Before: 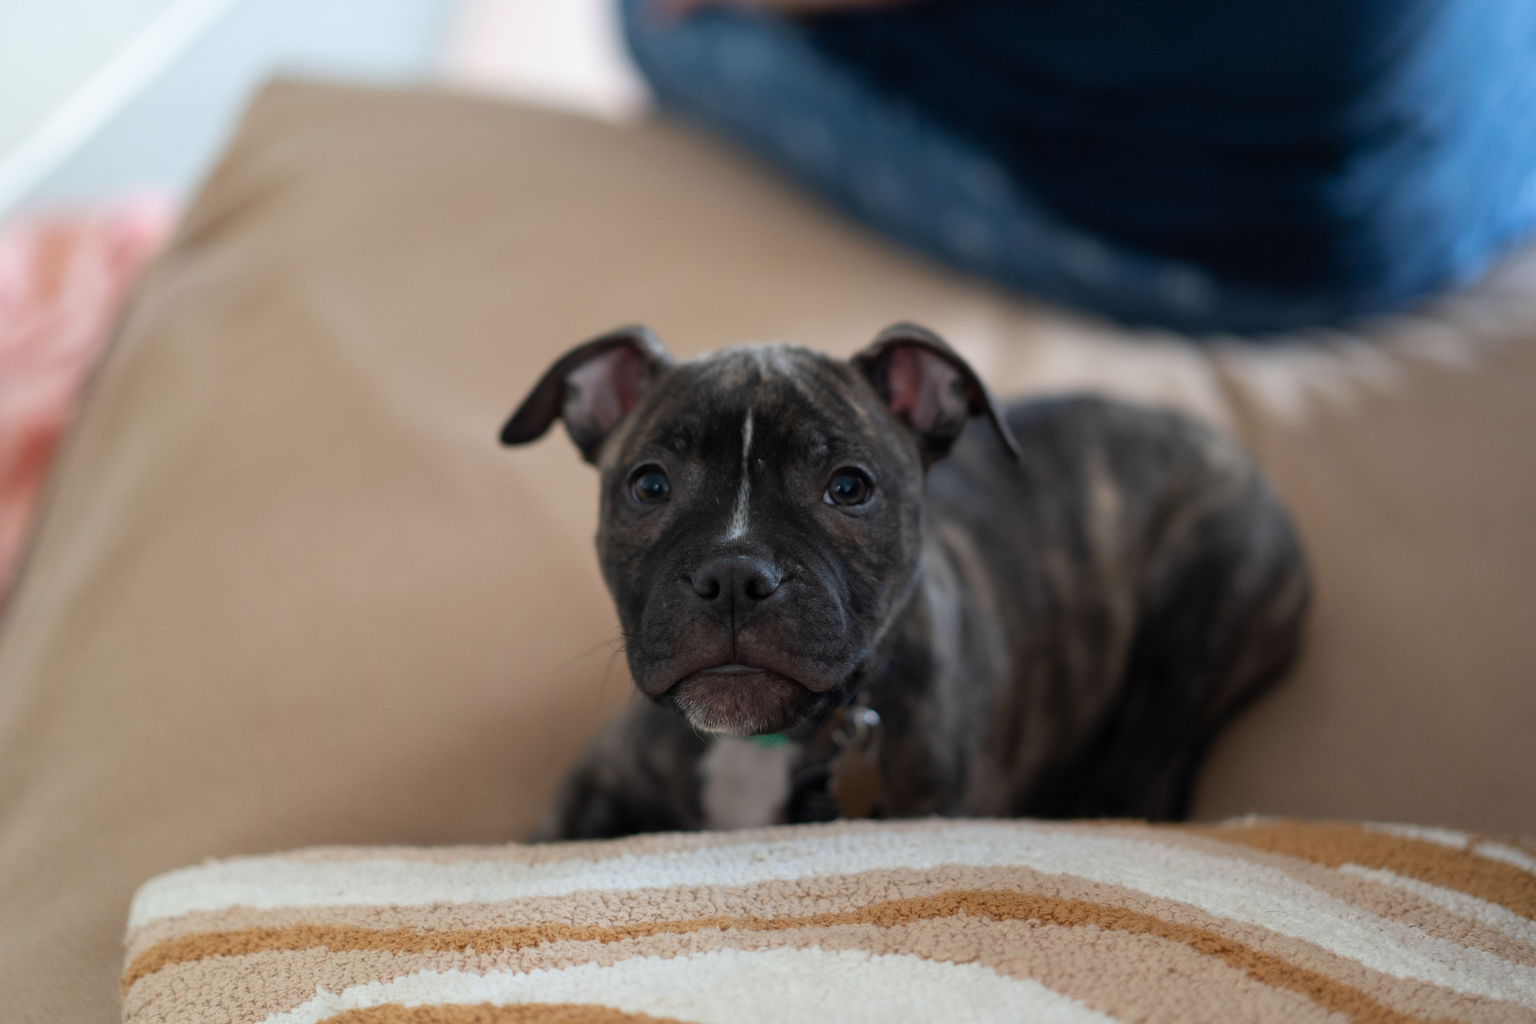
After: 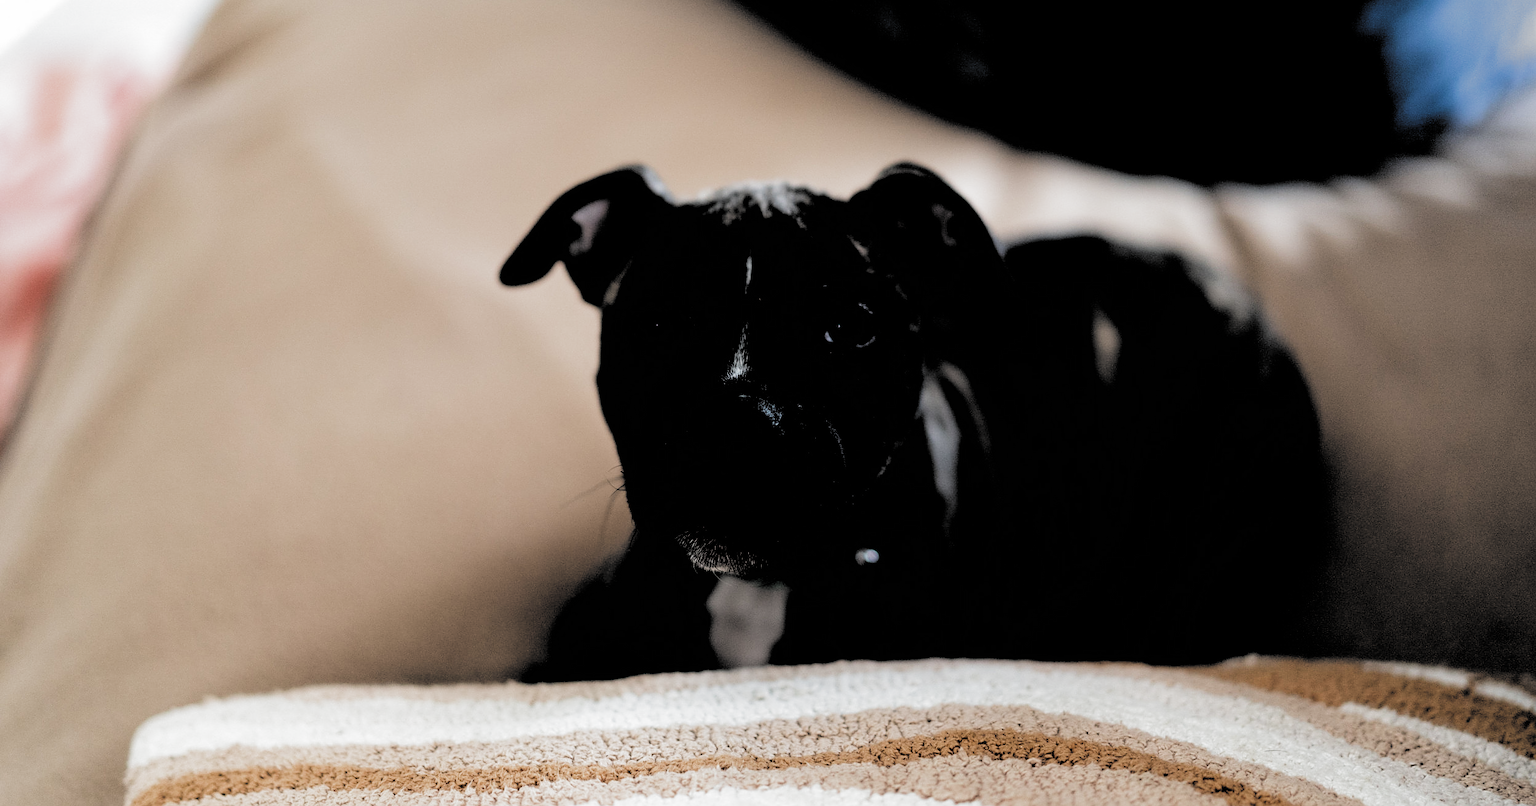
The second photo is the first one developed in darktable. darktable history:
sharpen: on, module defaults
filmic rgb: black relative exposure -1.1 EV, white relative exposure 2.06 EV, hardness 1.51, contrast 2.248, add noise in highlights 0.001, color science v3 (2019), use custom middle-gray values true, contrast in highlights soft
crop and rotate: top 15.788%, bottom 5.486%
